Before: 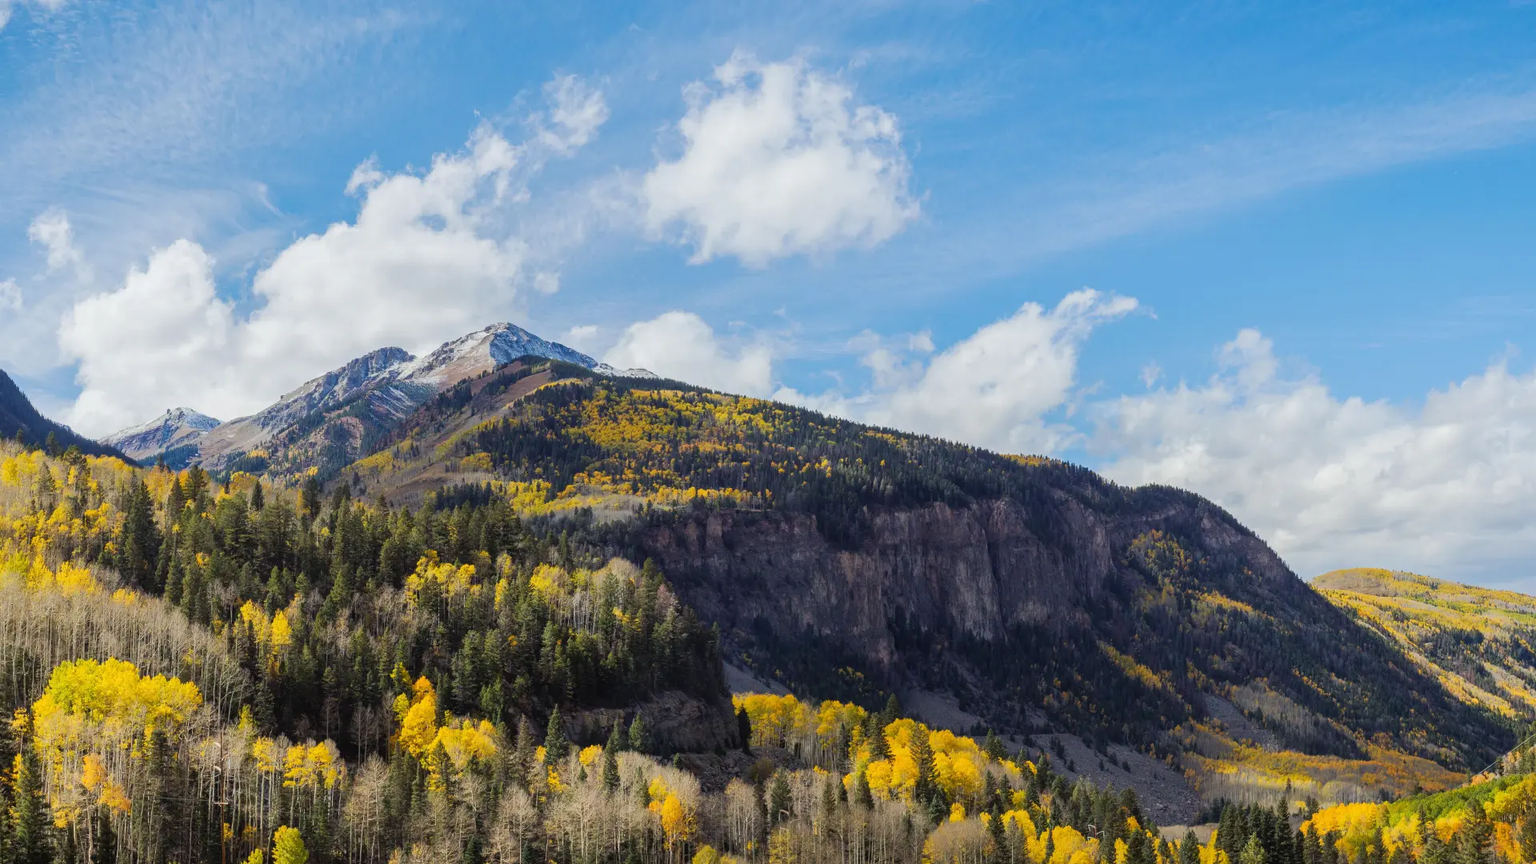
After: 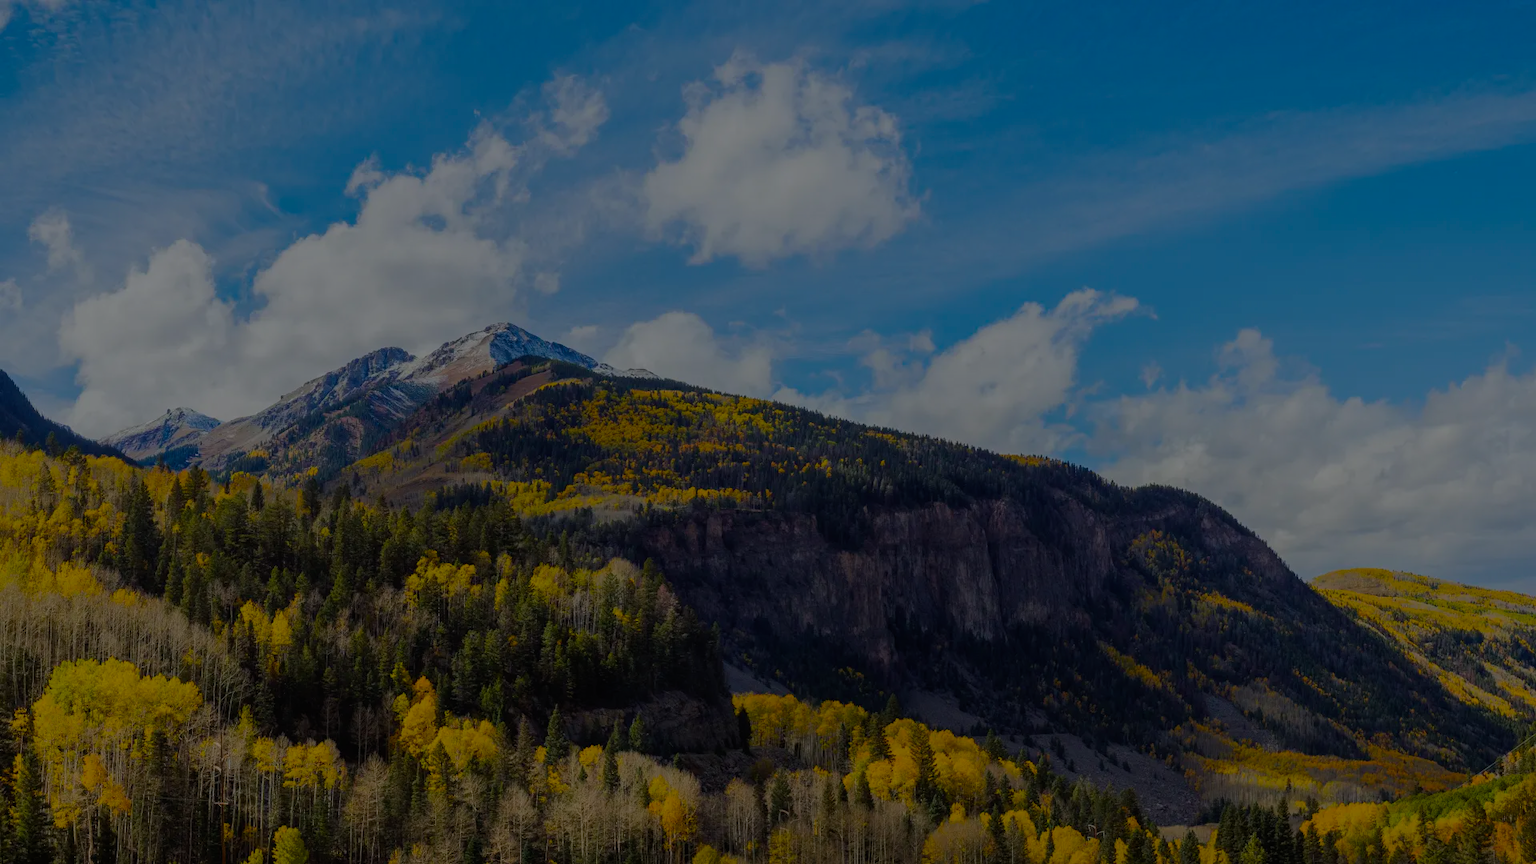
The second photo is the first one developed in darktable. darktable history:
color balance rgb: perceptual saturation grading › global saturation 40%, global vibrance 15%
exposure: exposure -2.002 EV, compensate highlight preservation false
